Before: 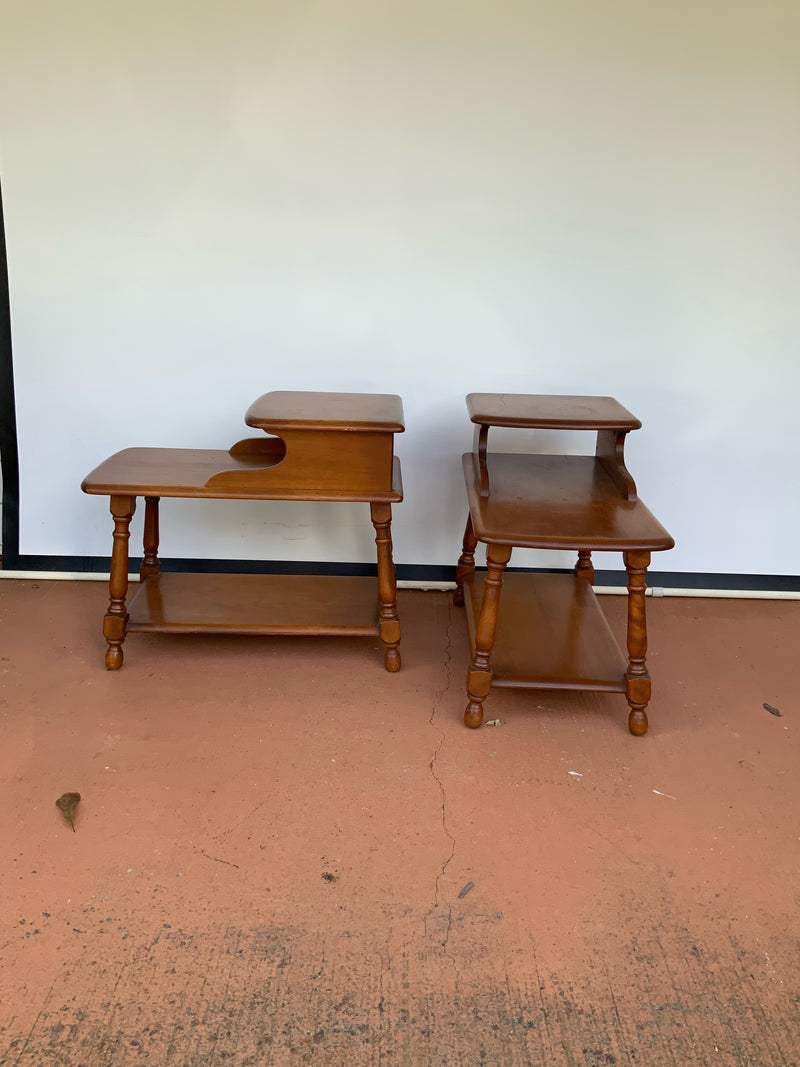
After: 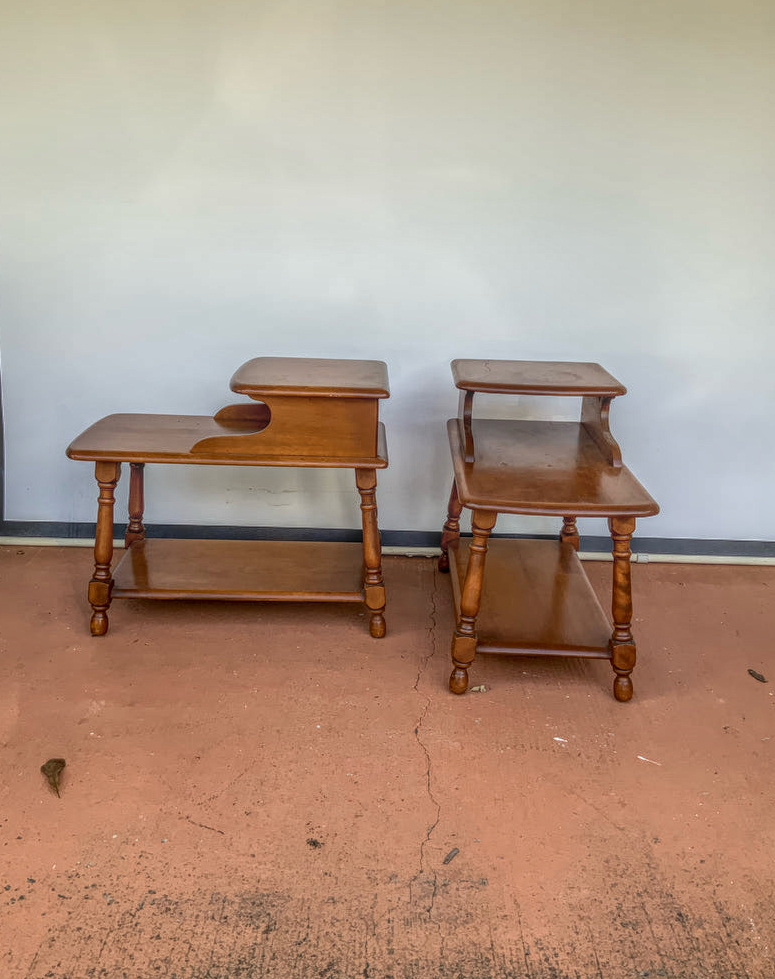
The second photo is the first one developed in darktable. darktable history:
crop: left 1.964%, top 3.251%, right 1.122%, bottom 4.933%
local contrast: highlights 0%, shadows 0%, detail 200%, midtone range 0.25
